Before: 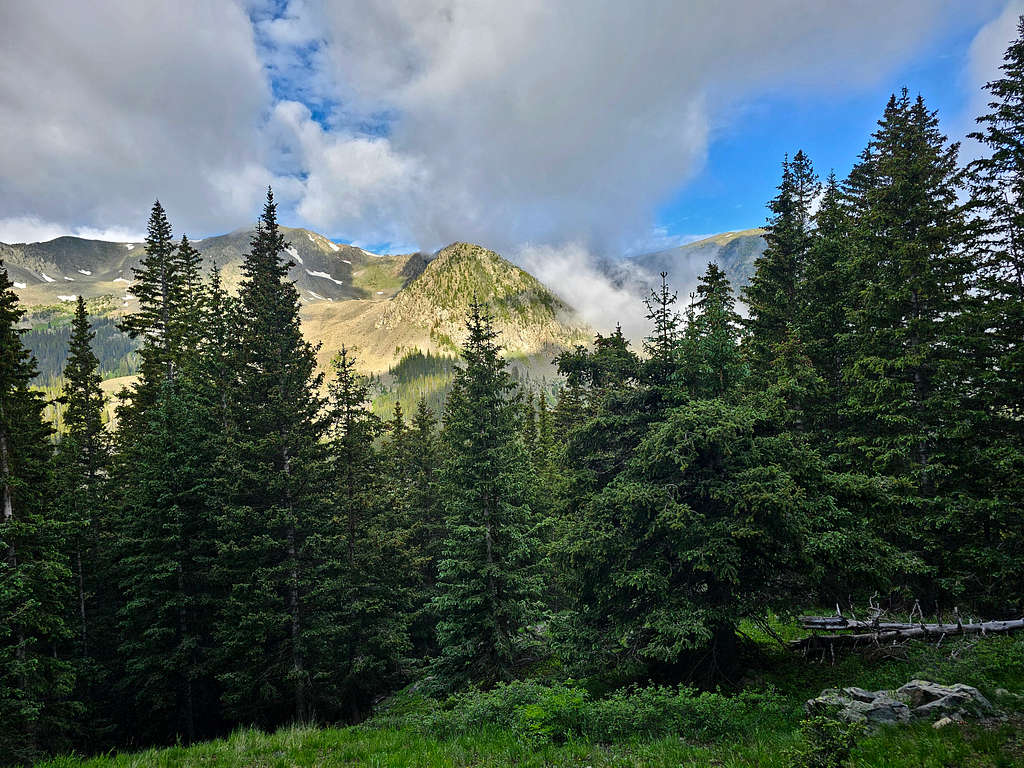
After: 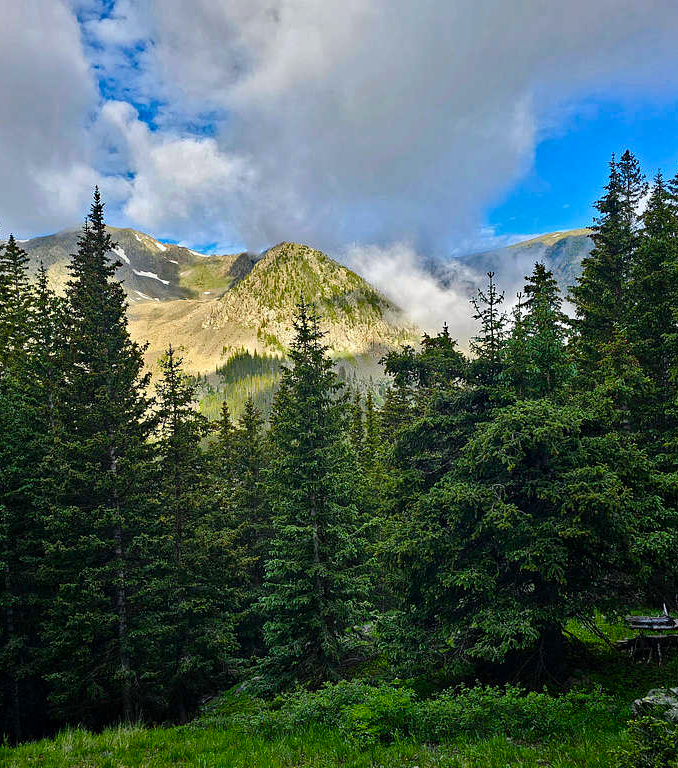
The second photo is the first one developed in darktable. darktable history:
haze removal: compatibility mode true, adaptive false
contrast brightness saturation: saturation -0.062
color balance rgb: perceptual saturation grading › global saturation 27.542%, perceptual saturation grading › highlights -24.892%, perceptual saturation grading › shadows 23.918%, global vibrance 14.277%
crop: left 16.961%, right 16.734%
